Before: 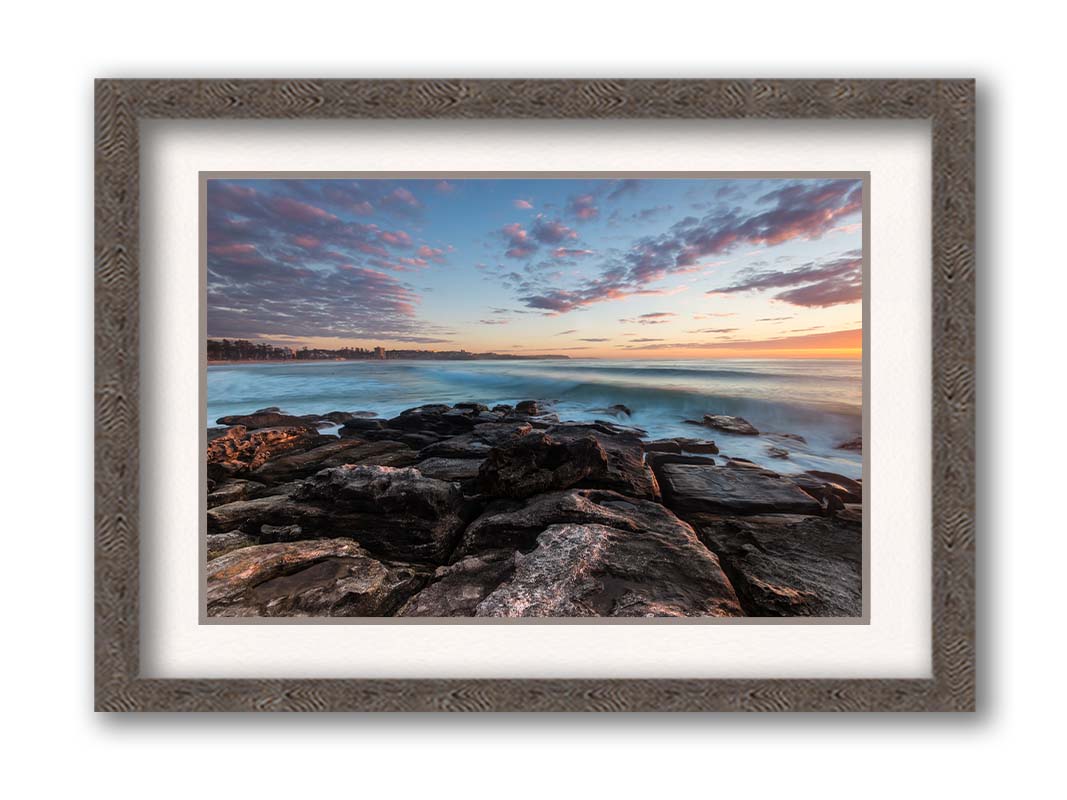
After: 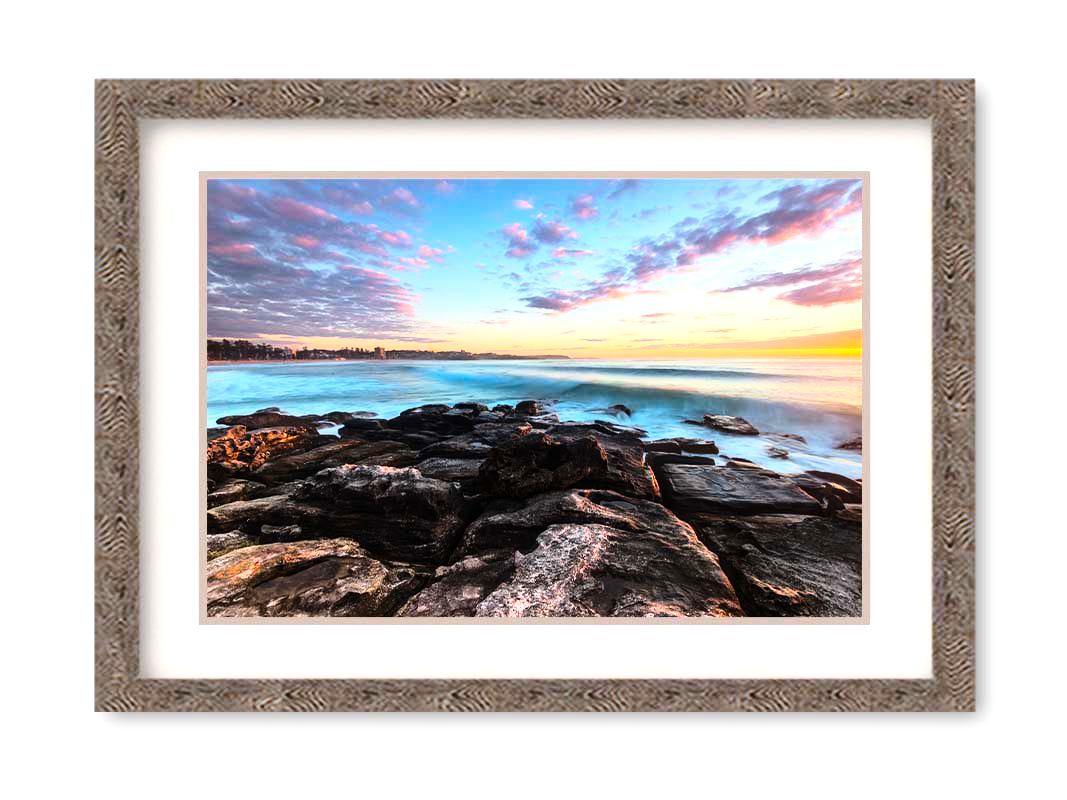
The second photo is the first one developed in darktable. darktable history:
base curve: curves: ch0 [(0, 0) (0.028, 0.03) (0.121, 0.232) (0.46, 0.748) (0.859, 0.968) (1, 1)]
color balance rgb: perceptual saturation grading › global saturation 25.607%, perceptual brilliance grading › global brilliance -4.242%, perceptual brilliance grading › highlights 24.392%, perceptual brilliance grading › mid-tones 7.388%, perceptual brilliance grading › shadows -4.714%, global vibrance 20%
